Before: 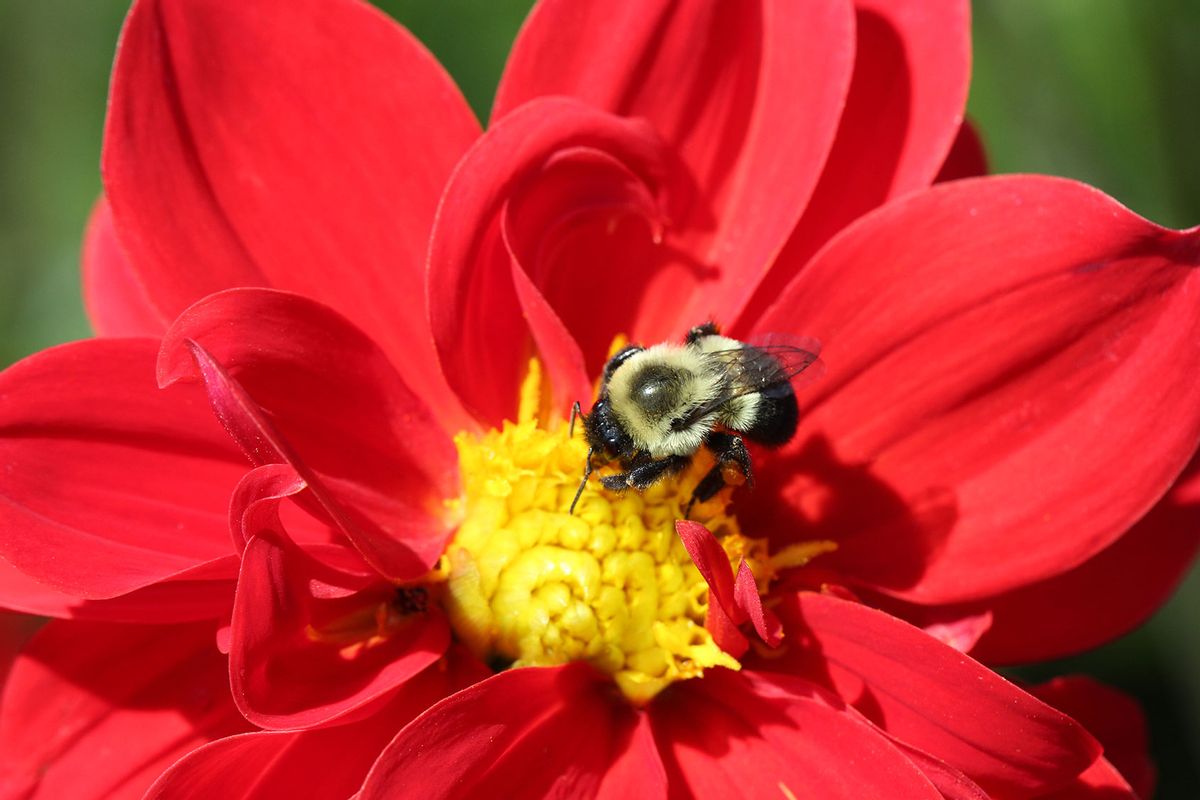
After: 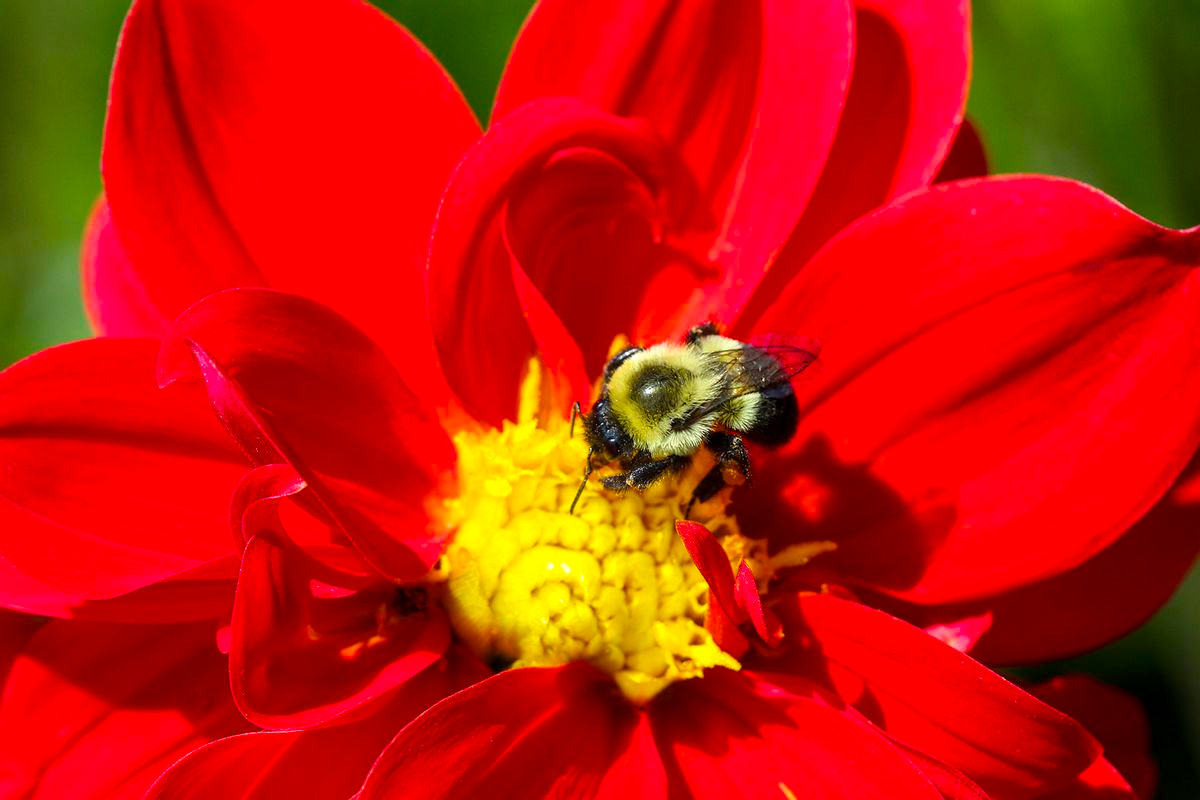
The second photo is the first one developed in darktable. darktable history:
local contrast: on, module defaults
color balance rgb: linear chroma grading › global chroma 7.65%, perceptual saturation grading › global saturation 25.319%, global vibrance 40.071%
